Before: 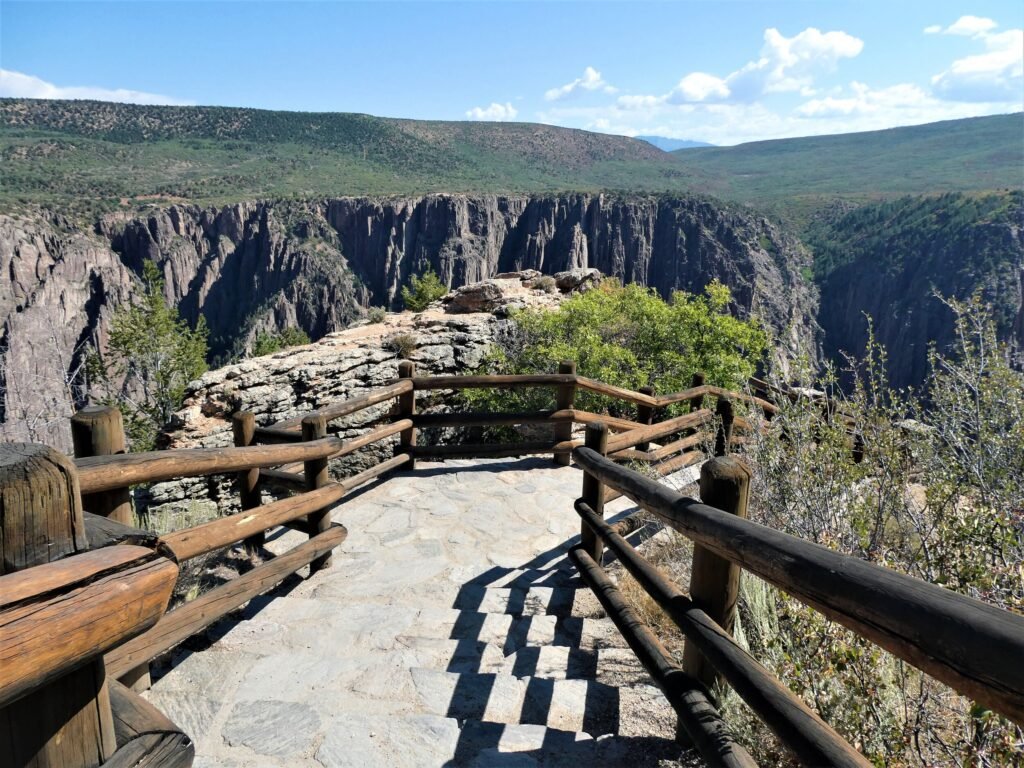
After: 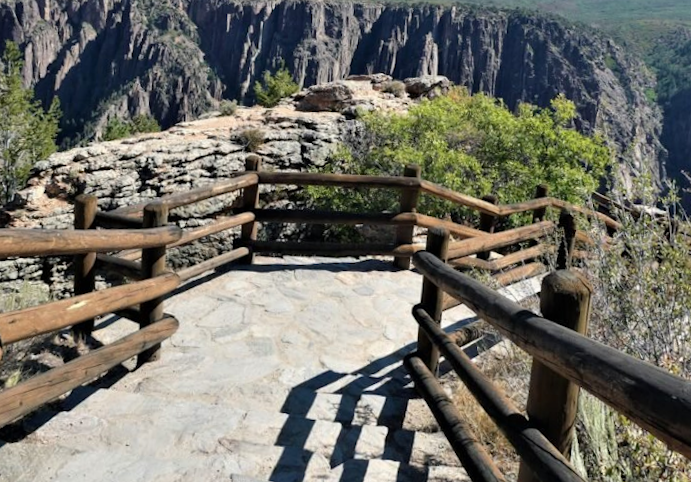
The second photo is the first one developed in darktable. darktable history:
shadows and highlights: low approximation 0.01, soften with gaussian
crop and rotate: angle -3.37°, left 9.79%, top 20.73%, right 12.42%, bottom 11.82%
rotate and perspective: rotation 0.215°, lens shift (vertical) -0.139, crop left 0.069, crop right 0.939, crop top 0.002, crop bottom 0.996
